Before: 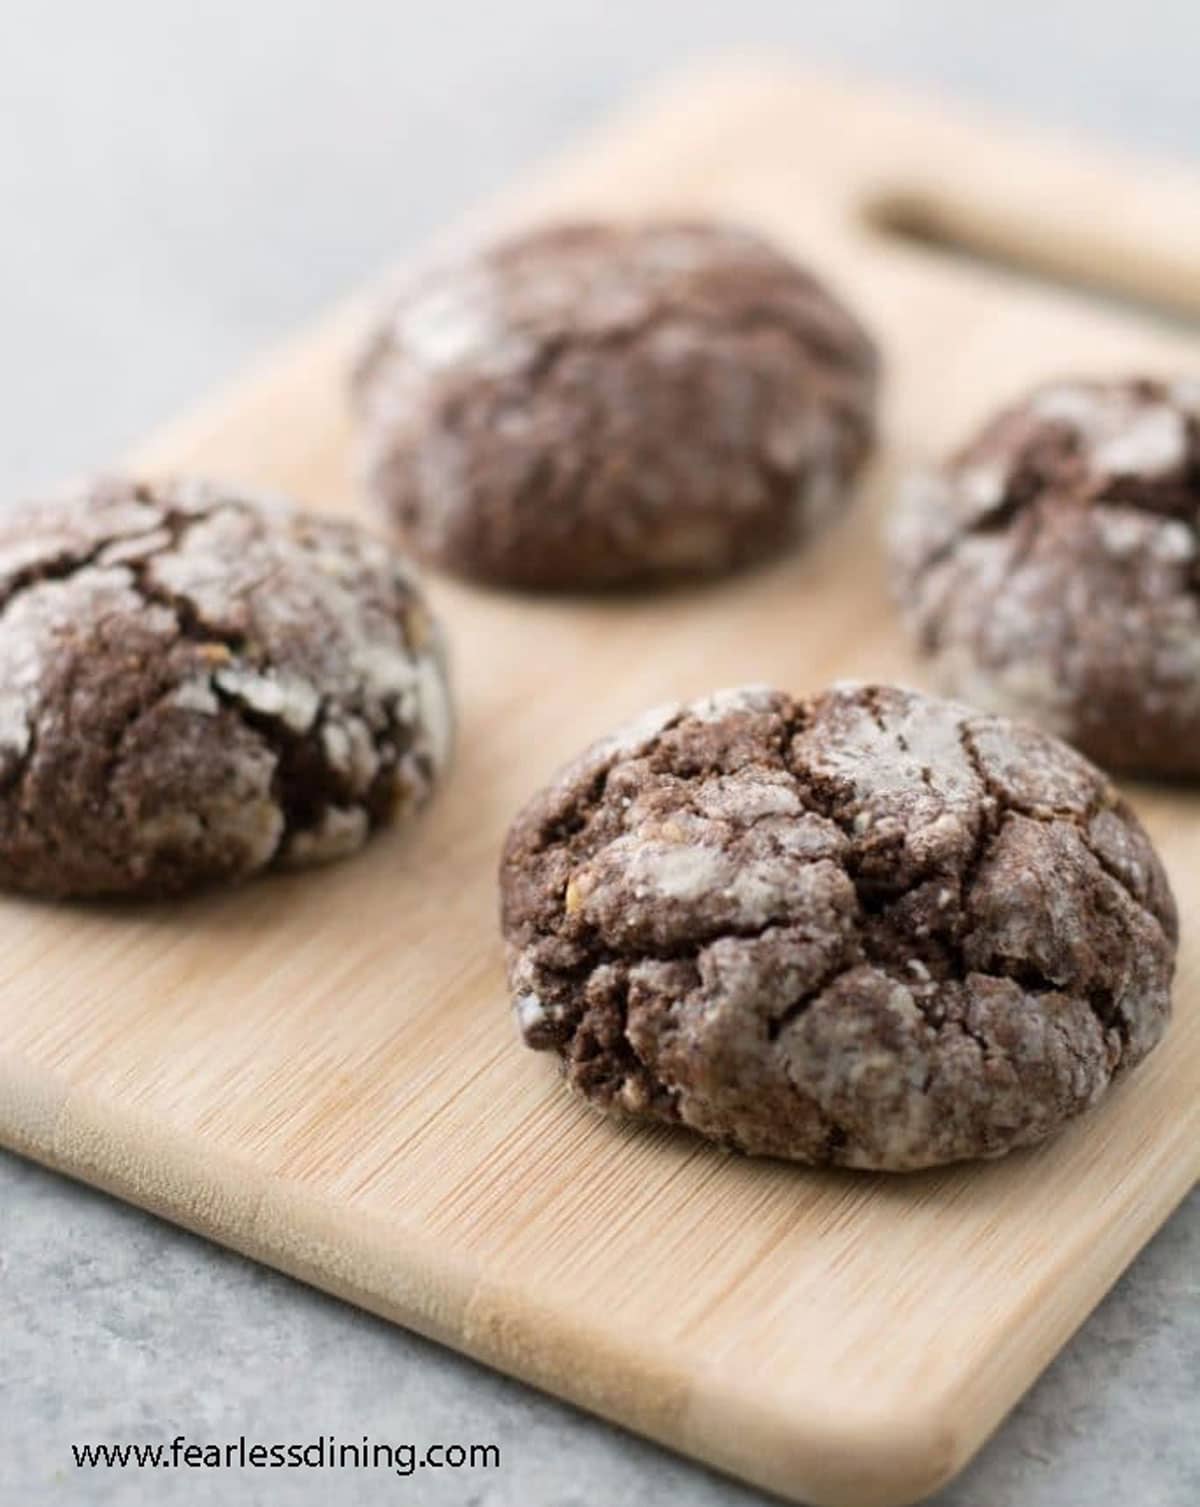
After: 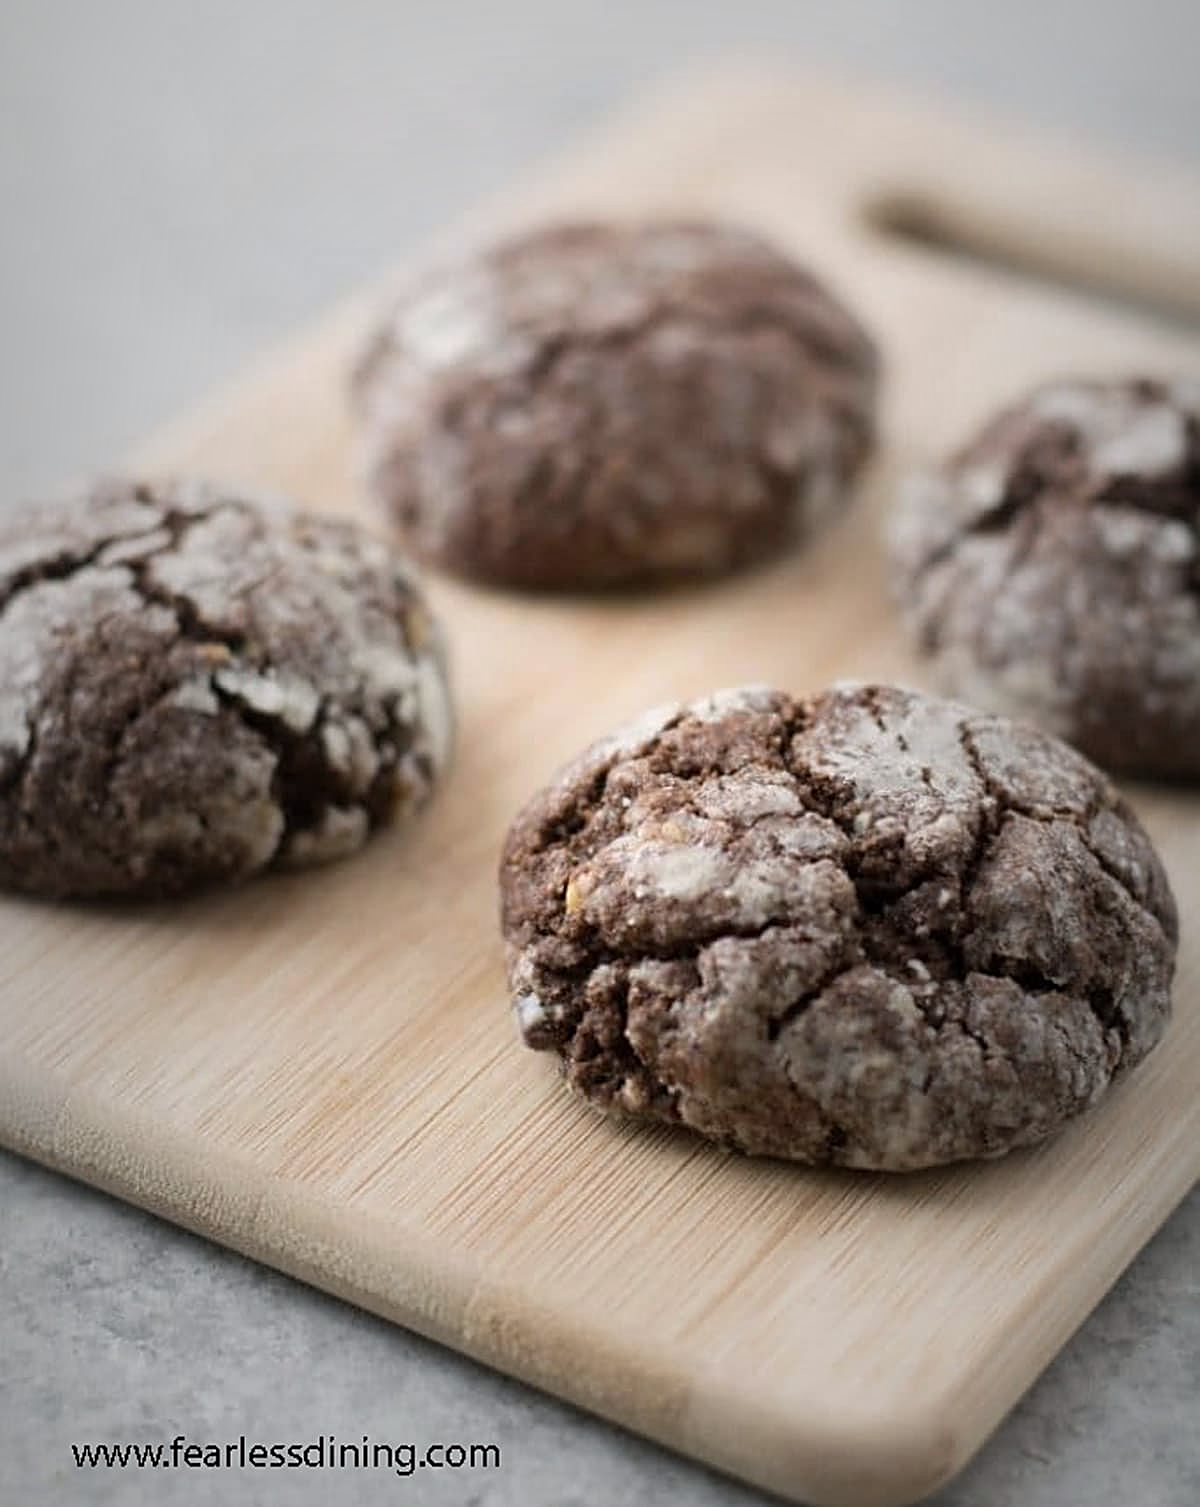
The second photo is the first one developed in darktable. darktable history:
vignetting: fall-off start 17.73%, fall-off radius 137.24%, width/height ratio 0.623, shape 0.582, unbound false
sharpen: on, module defaults
